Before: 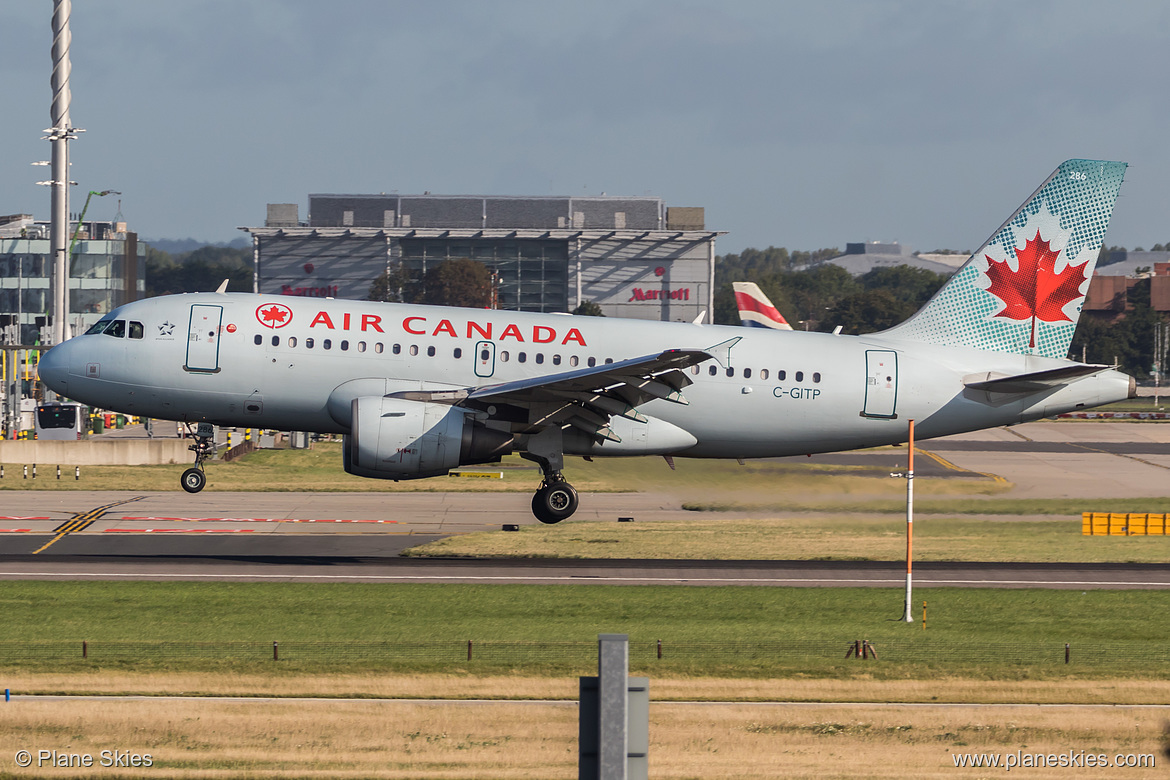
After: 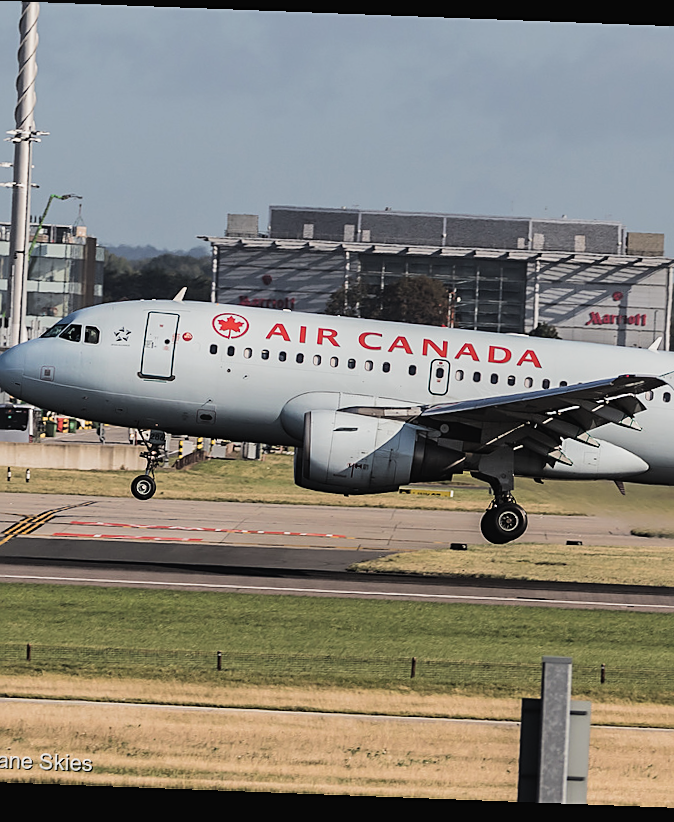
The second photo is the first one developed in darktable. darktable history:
exposure: black level correction -0.023, exposure -0.039 EV, compensate highlight preservation false
filmic rgb: black relative exposure -5 EV, white relative exposure 3.5 EV, hardness 3.19, contrast 1.4, highlights saturation mix -50%
crop: left 5.114%, right 38.589%
sharpen: on, module defaults
rotate and perspective: rotation 2.17°, automatic cropping off
